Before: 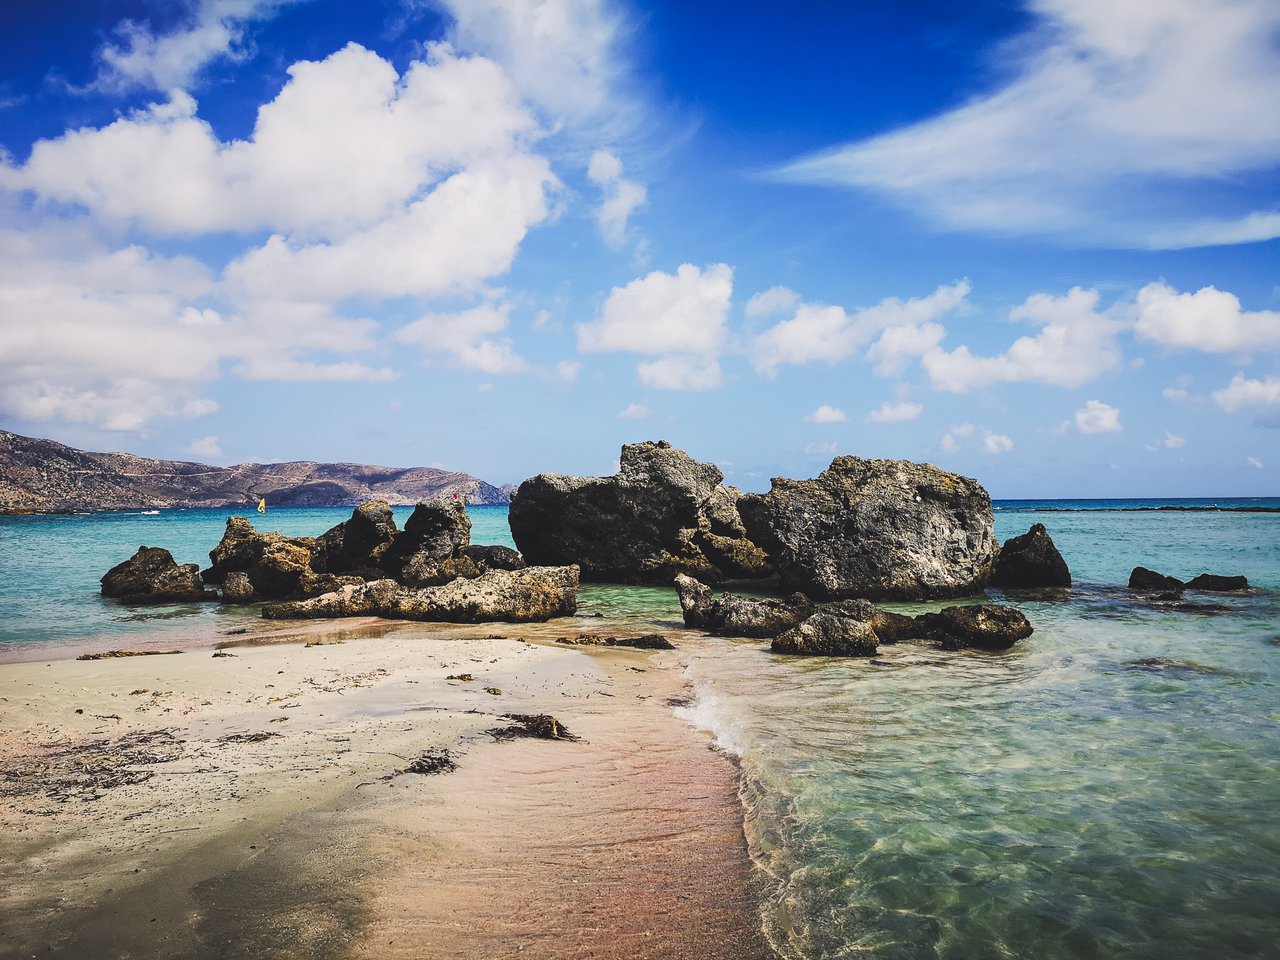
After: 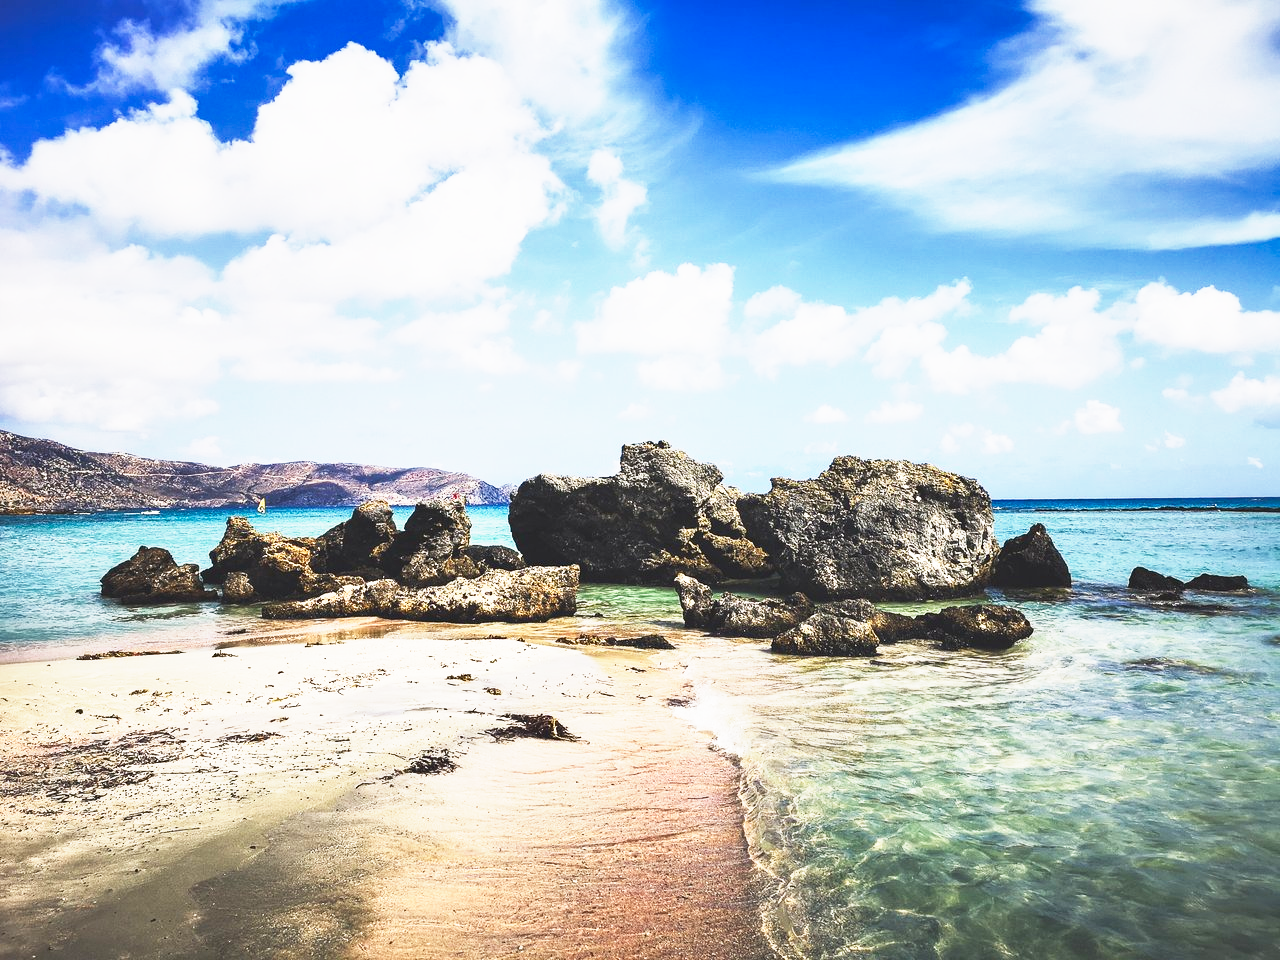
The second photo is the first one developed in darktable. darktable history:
base curve: curves: ch0 [(0, 0) (0.495, 0.917) (1, 1)], preserve colors none
white balance: emerald 1
shadows and highlights: shadows 35, highlights -35, soften with gaussian
